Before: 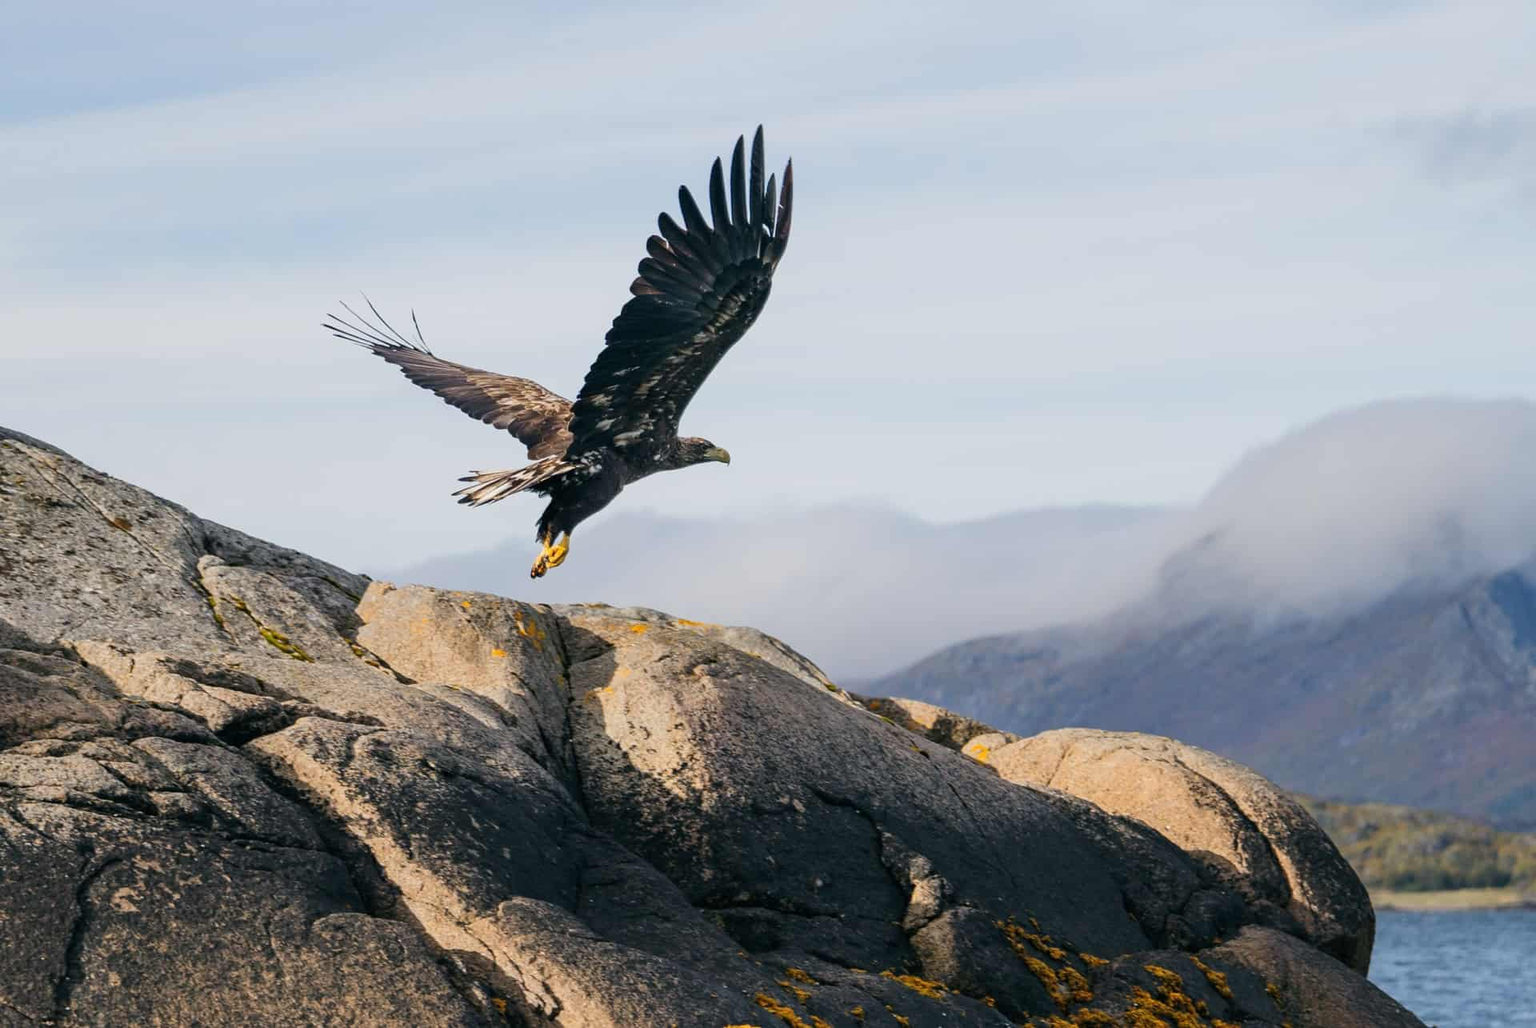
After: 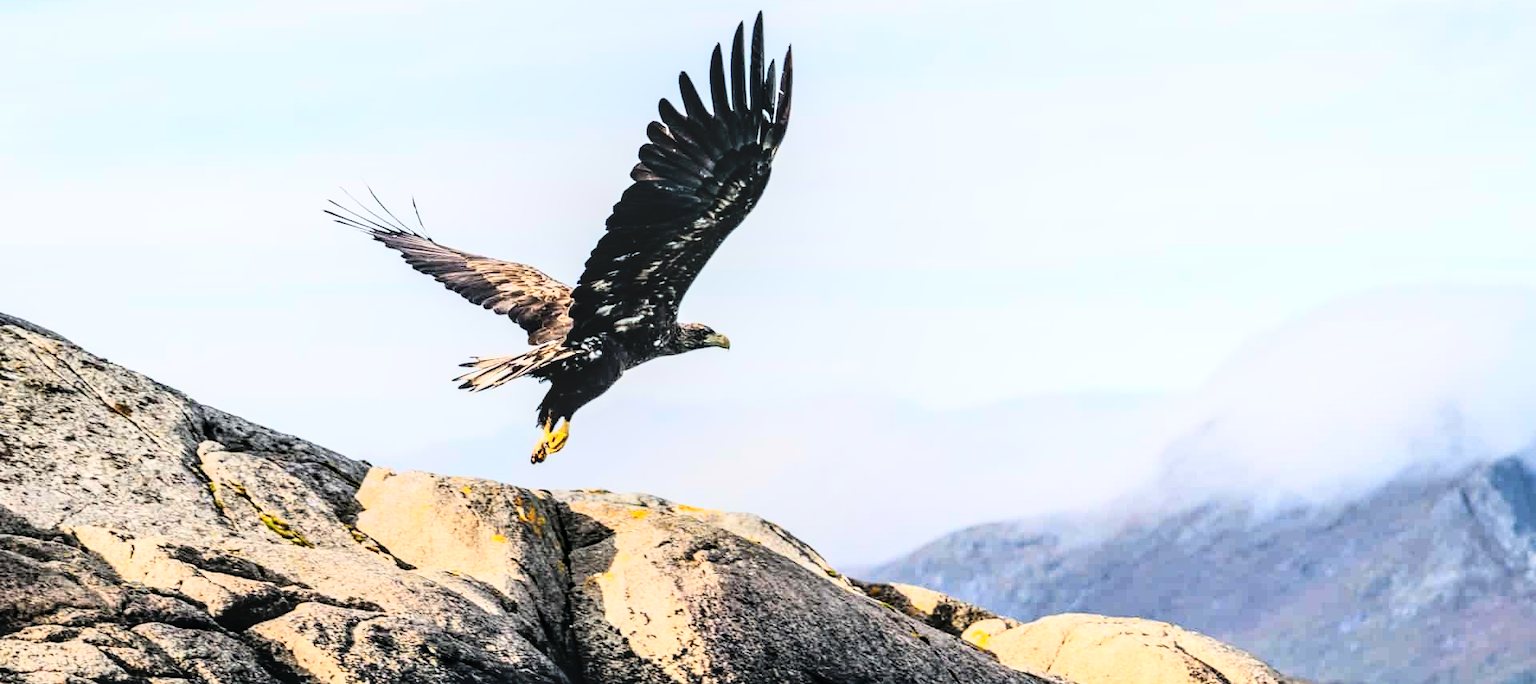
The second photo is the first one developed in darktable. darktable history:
local contrast: on, module defaults
crop: top 11.166%, bottom 22.168%
rgb curve: curves: ch0 [(0, 0) (0.21, 0.15) (0.24, 0.21) (0.5, 0.75) (0.75, 0.96) (0.89, 0.99) (1, 1)]; ch1 [(0, 0.02) (0.21, 0.13) (0.25, 0.2) (0.5, 0.67) (0.75, 0.9) (0.89, 0.97) (1, 1)]; ch2 [(0, 0.02) (0.21, 0.13) (0.25, 0.2) (0.5, 0.67) (0.75, 0.9) (0.89, 0.97) (1, 1)], compensate middle gray true
